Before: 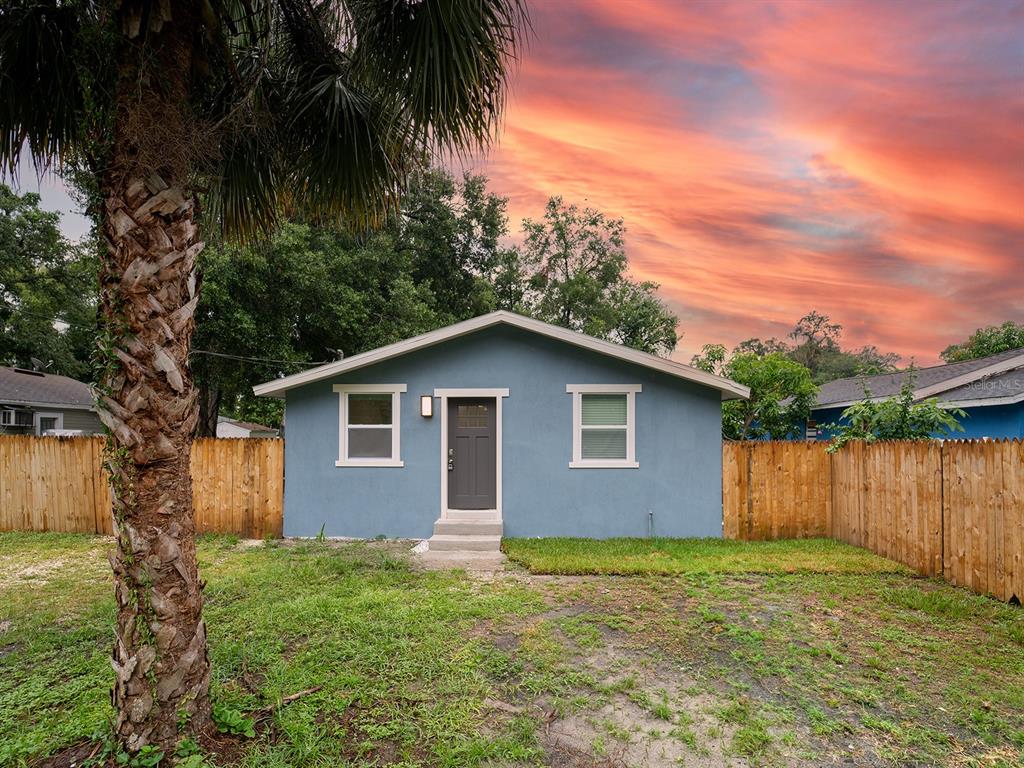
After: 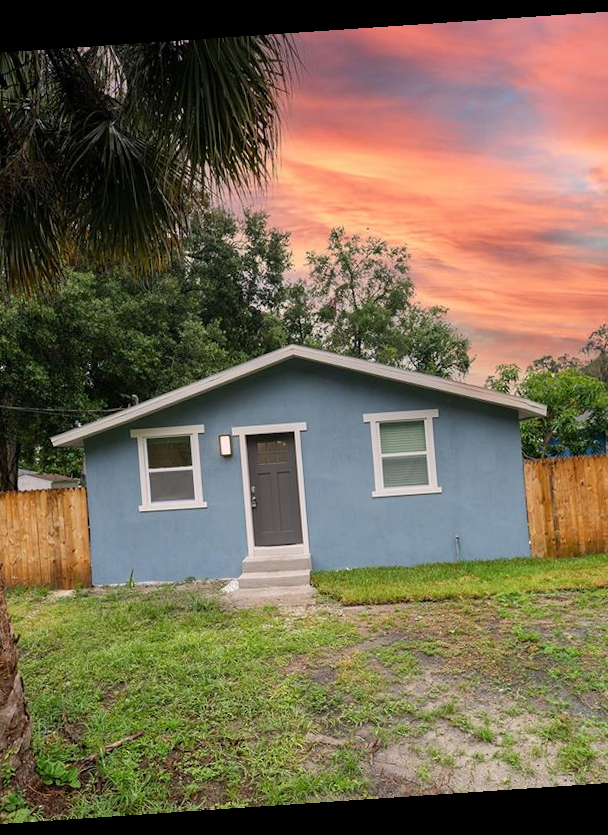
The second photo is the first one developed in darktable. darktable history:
crop: left 21.496%, right 22.254%
rotate and perspective: rotation -4.2°, shear 0.006, automatic cropping off
